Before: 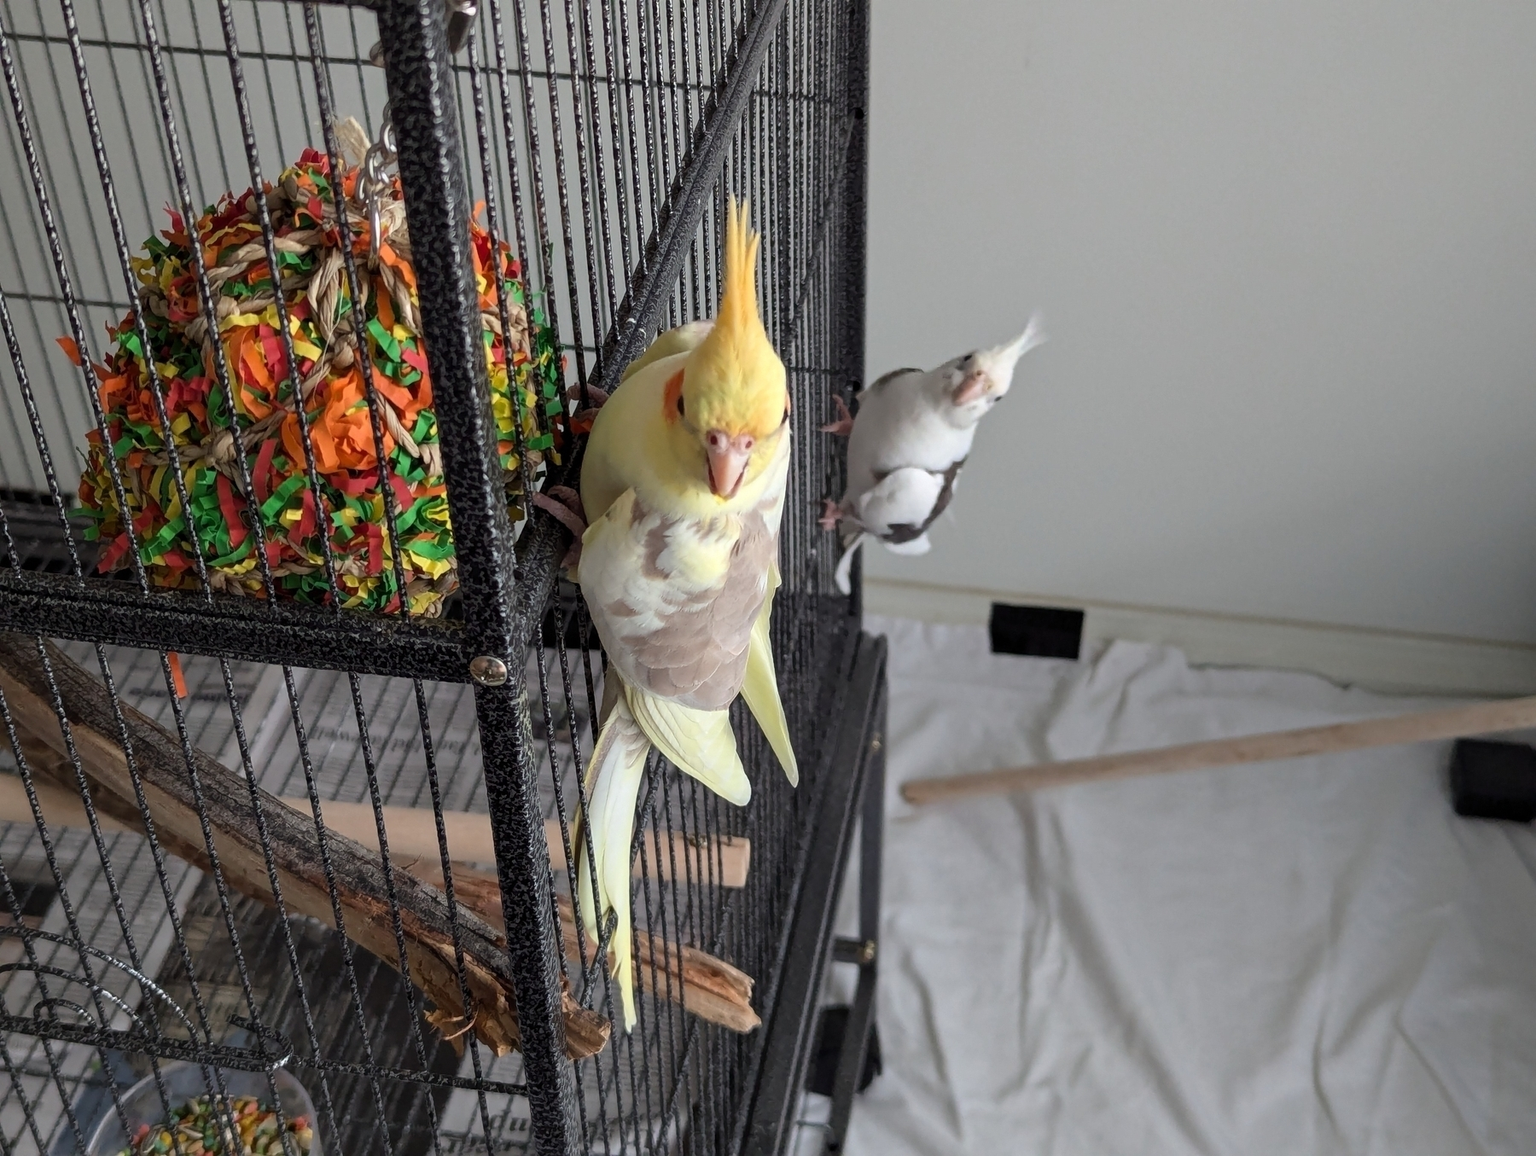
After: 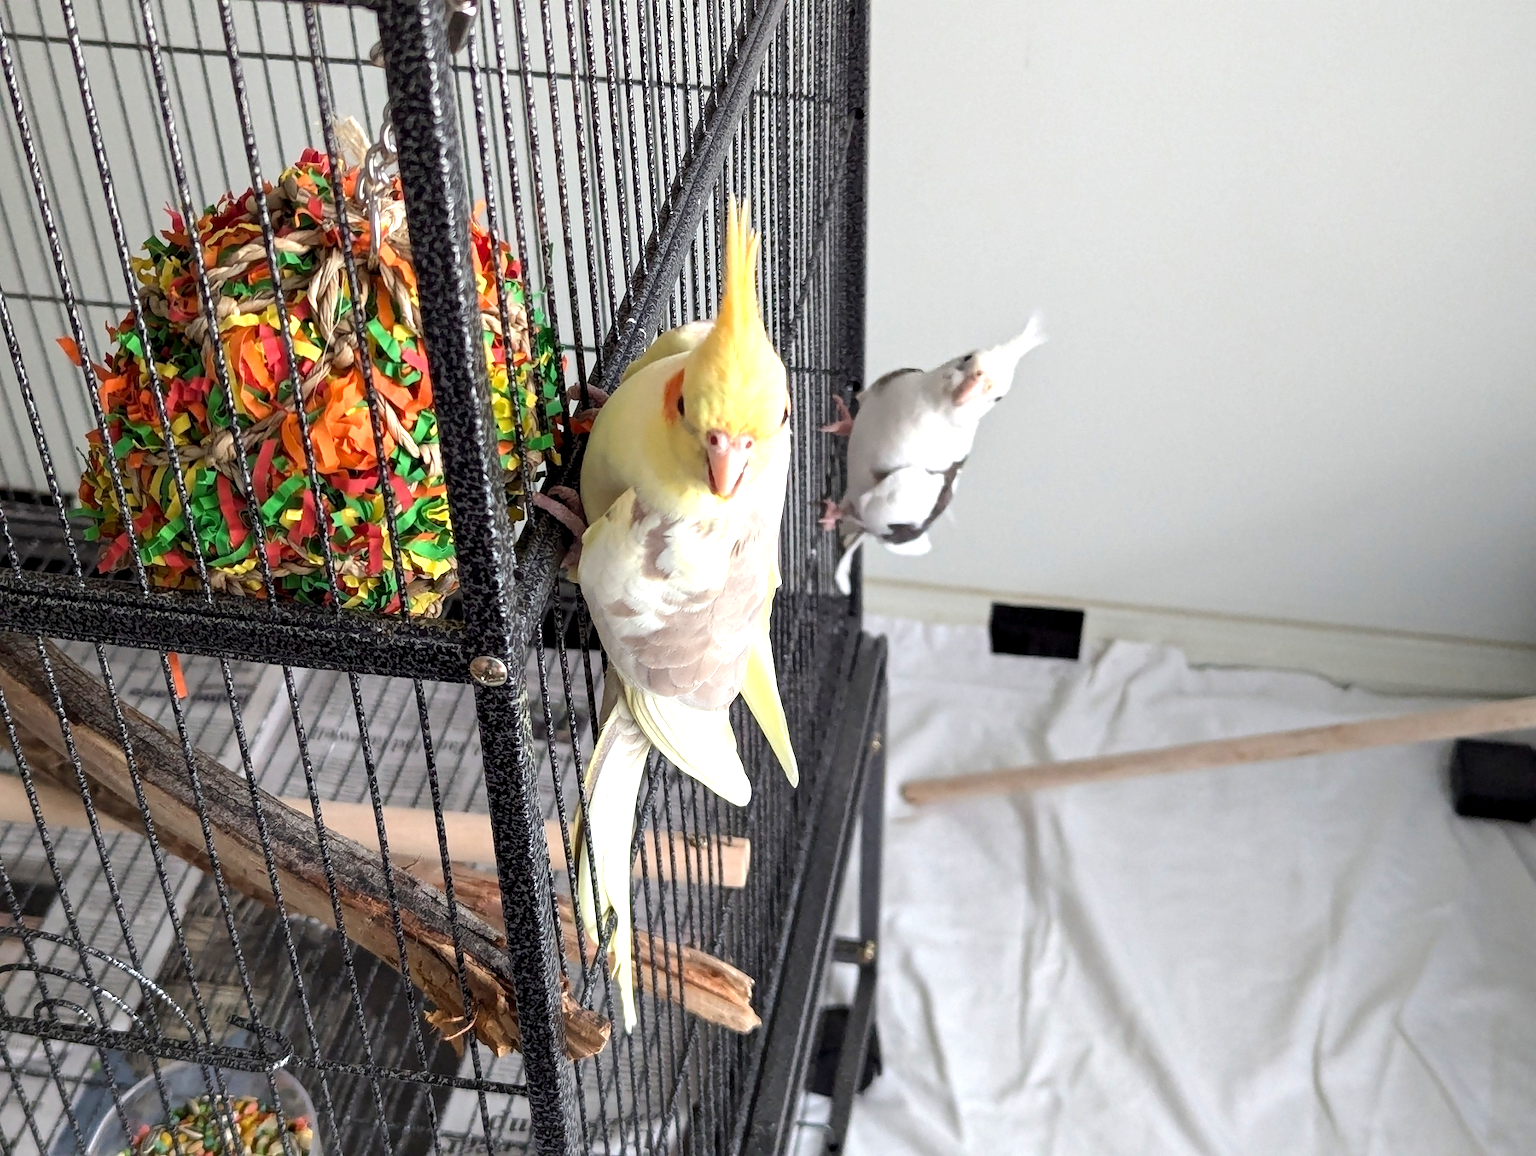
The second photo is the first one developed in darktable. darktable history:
tone equalizer: edges refinement/feathering 500, mask exposure compensation -1.57 EV, preserve details no
exposure: black level correction 0.002, exposure 1 EV, compensate highlight preservation false
